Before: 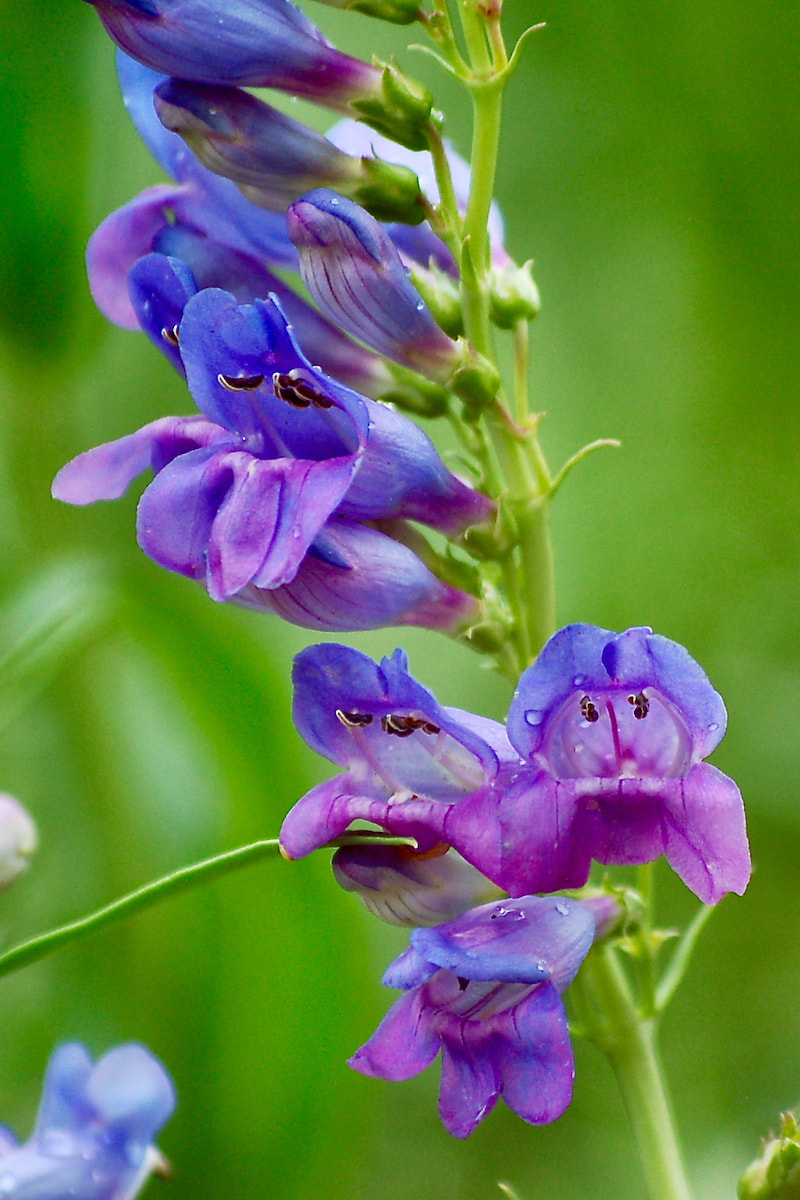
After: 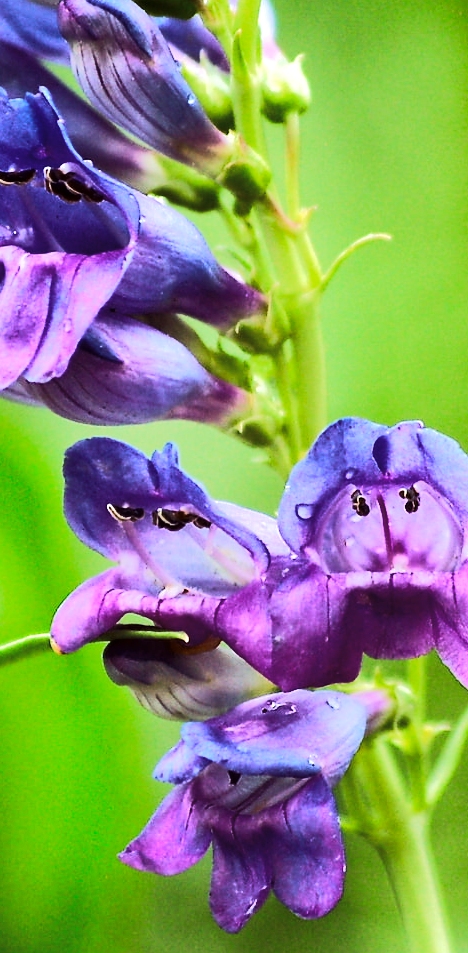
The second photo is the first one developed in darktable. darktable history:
tone curve: curves: ch0 [(0, 0) (0.003, 0.002) (0.011, 0.004) (0.025, 0.005) (0.044, 0.009) (0.069, 0.013) (0.1, 0.017) (0.136, 0.036) (0.177, 0.066) (0.224, 0.102) (0.277, 0.143) (0.335, 0.197) (0.399, 0.268) (0.468, 0.389) (0.543, 0.549) (0.623, 0.714) (0.709, 0.801) (0.801, 0.854) (0.898, 0.9) (1, 1)], color space Lab, linked channels, preserve colors none
exposure: black level correction 0, exposure 0.499 EV, compensate exposure bias true, compensate highlight preservation false
crop and rotate: left 28.651%, top 17.241%, right 12.783%, bottom 3.336%
tone equalizer: luminance estimator HSV value / RGB max
